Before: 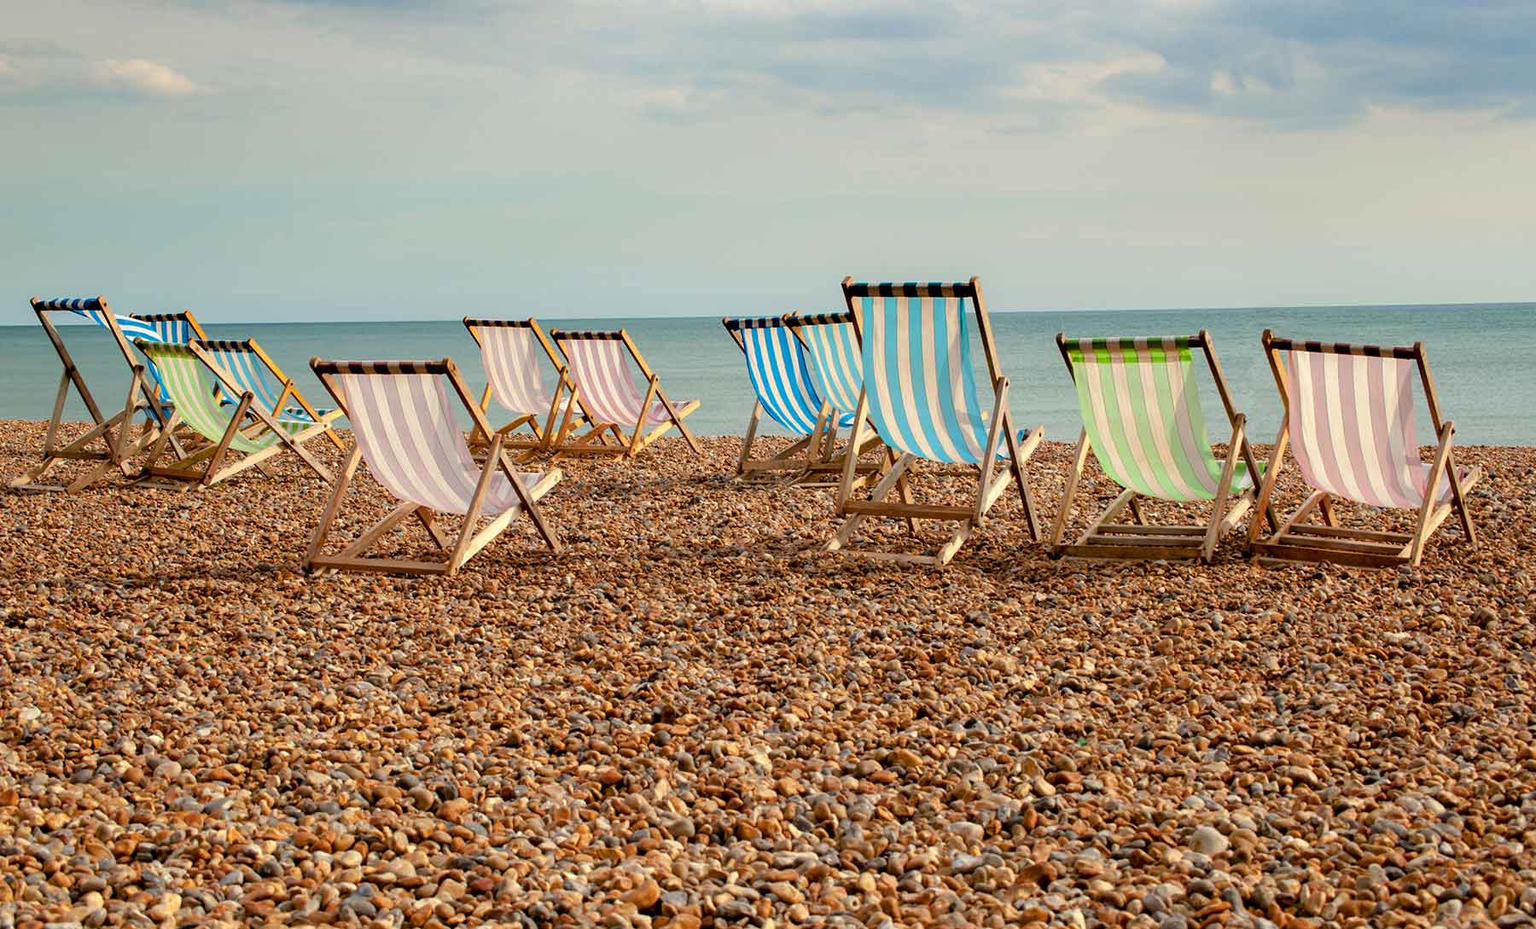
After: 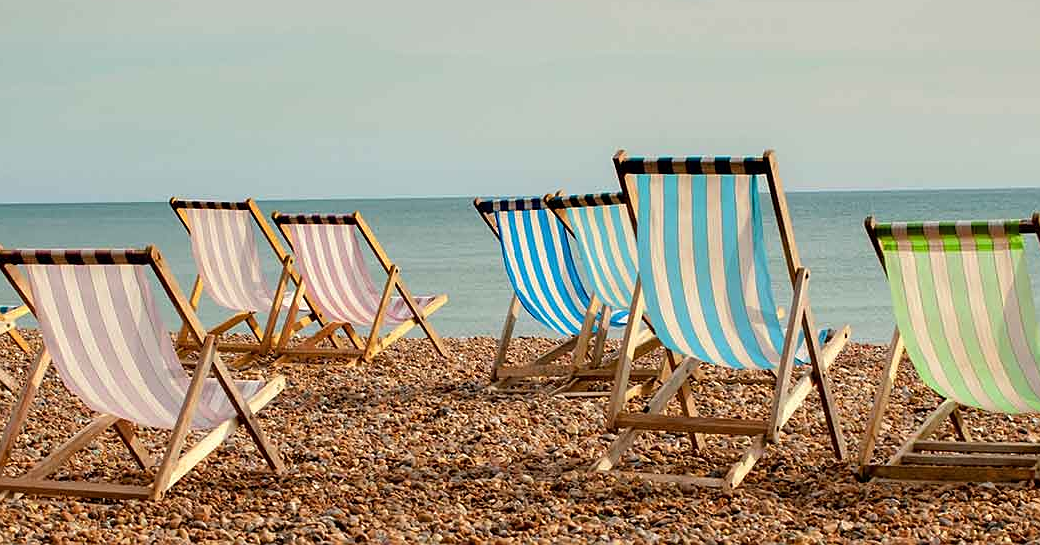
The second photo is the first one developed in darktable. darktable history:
crop: left 20.767%, top 15.979%, right 21.45%, bottom 33.936%
sharpen: radius 1.036
